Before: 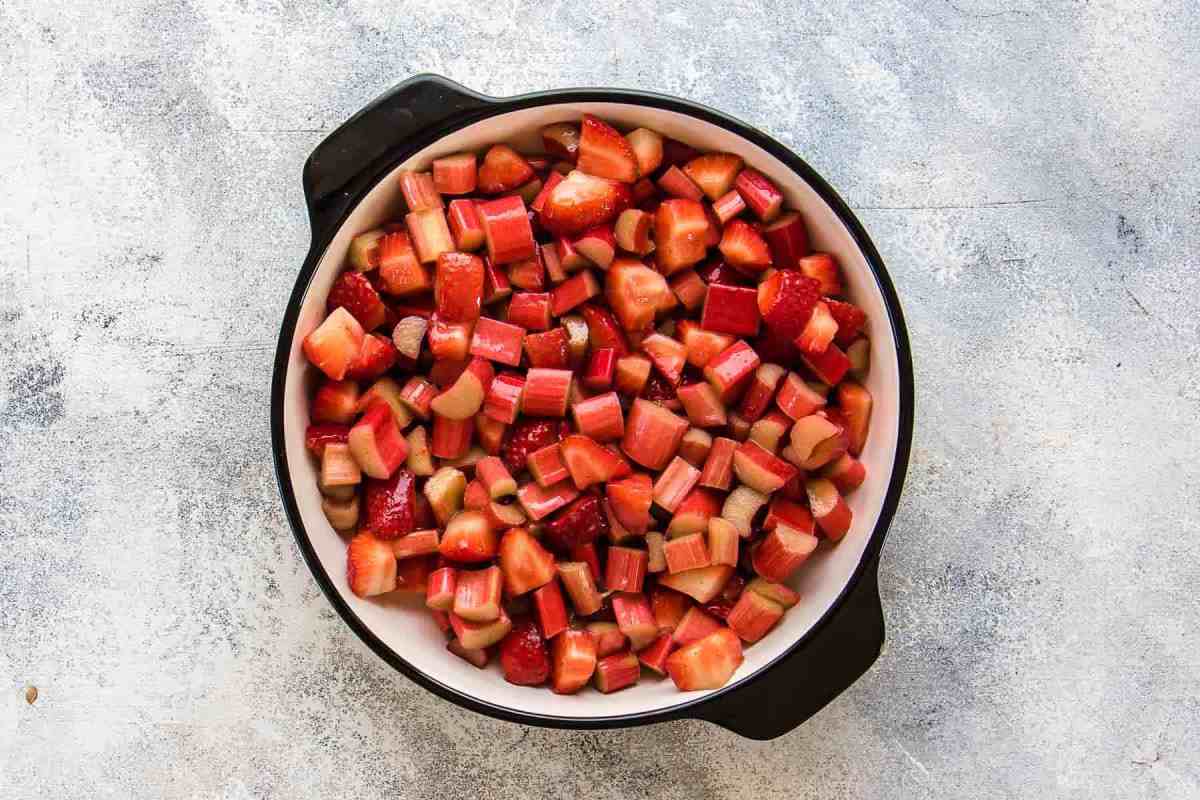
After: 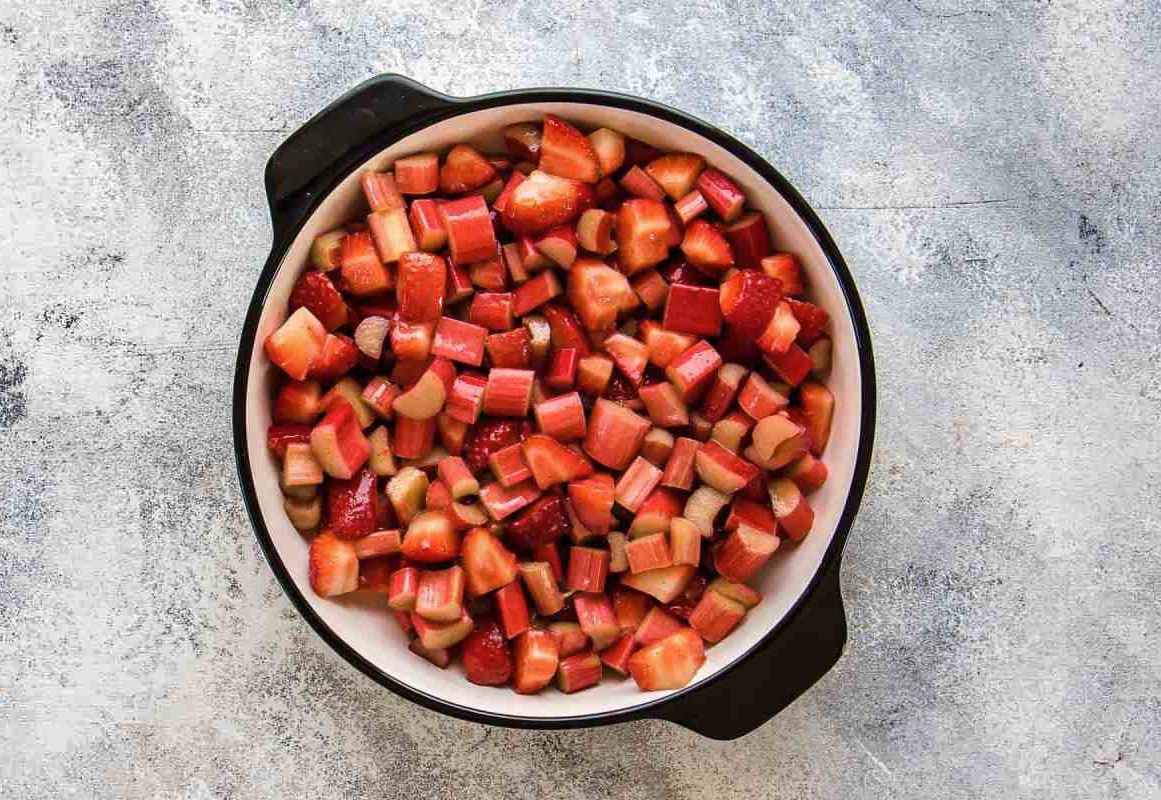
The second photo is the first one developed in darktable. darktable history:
crop and rotate: left 3.238%
contrast brightness saturation: saturation -0.05
shadows and highlights: soften with gaussian
